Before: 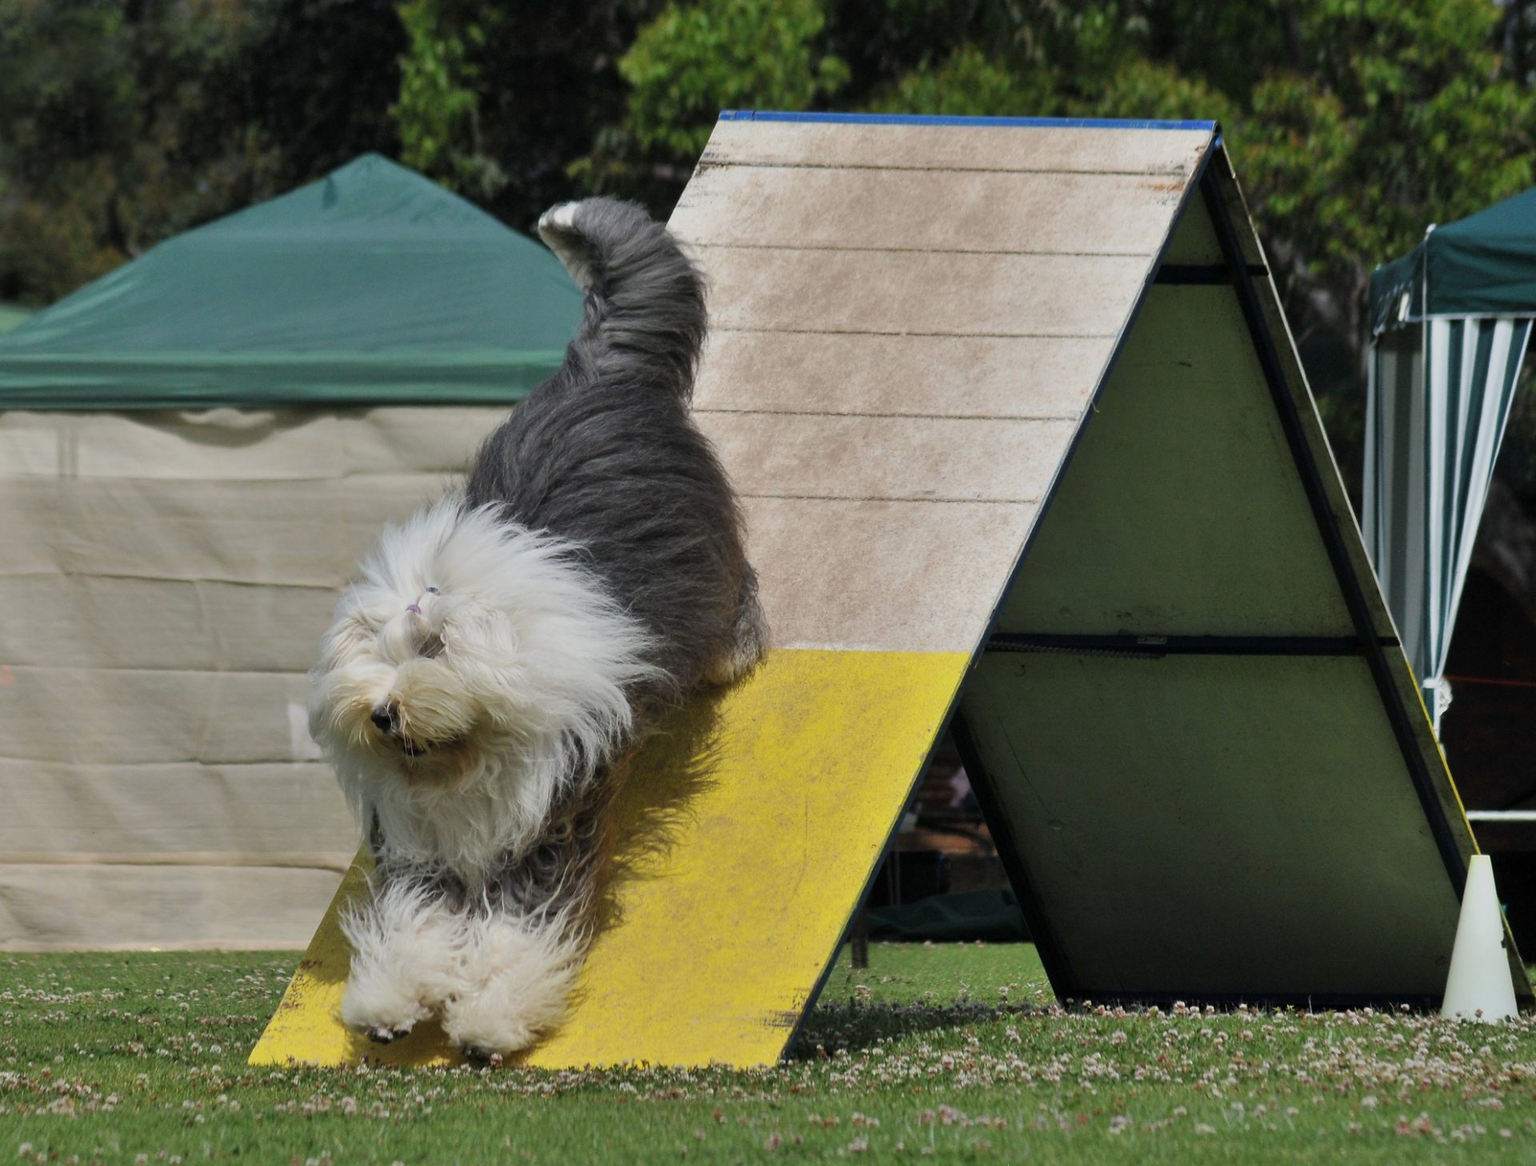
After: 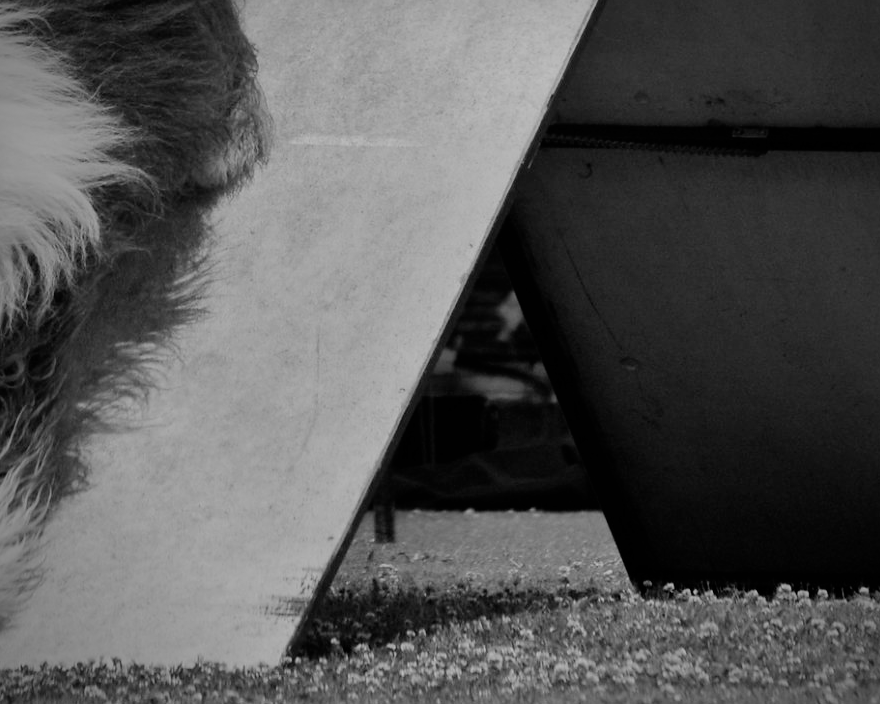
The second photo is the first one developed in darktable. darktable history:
filmic rgb: black relative exposure -7.65 EV, white relative exposure 4.56 EV, hardness 3.61
crop: left 35.976%, top 45.819%, right 18.162%, bottom 5.807%
vignetting: fall-off start 71.74%
monochrome: on, module defaults
